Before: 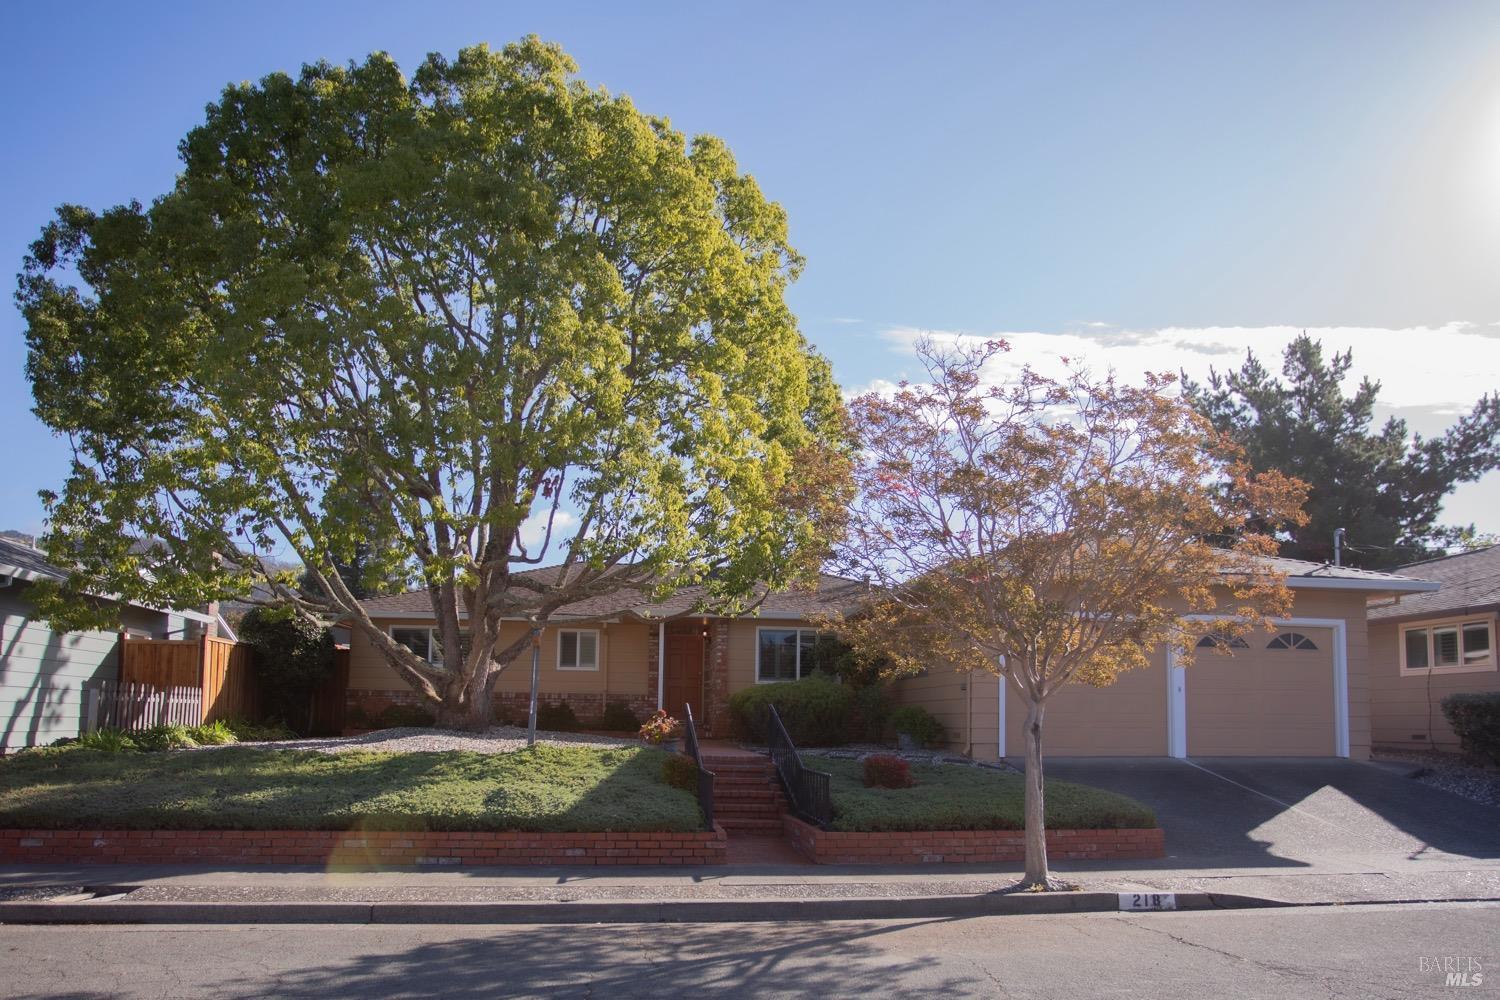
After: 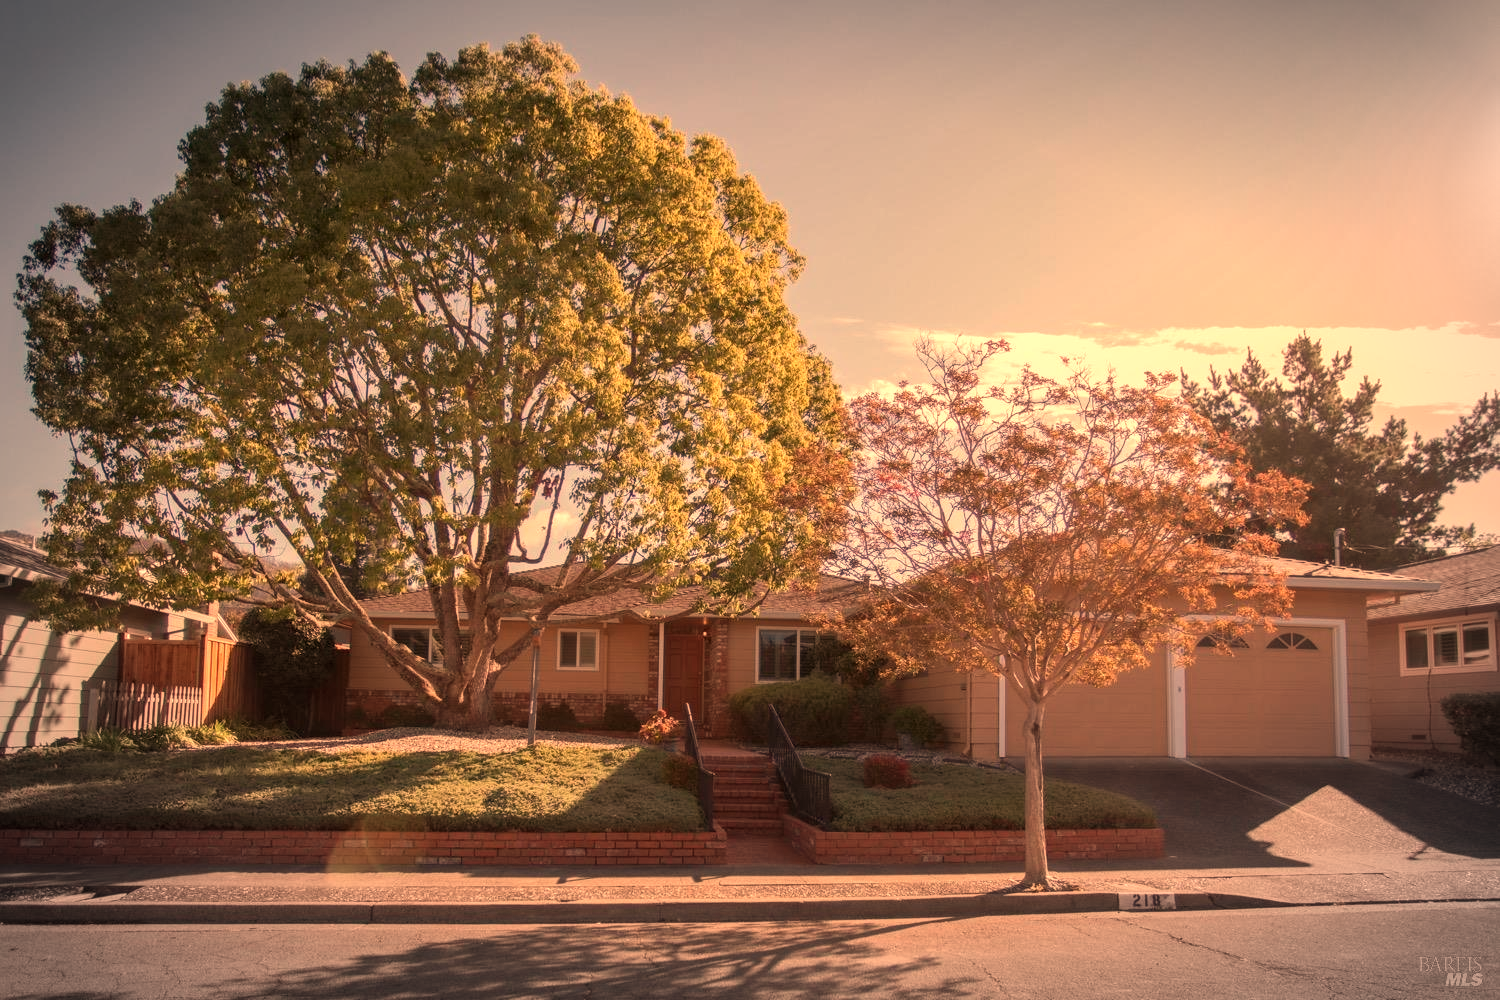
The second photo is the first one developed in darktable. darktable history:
contrast brightness saturation: contrast -0.08, brightness -0.04, saturation -0.11
local contrast: detail 130%
white balance: red 1.467, blue 0.684
vignetting: automatic ratio true
